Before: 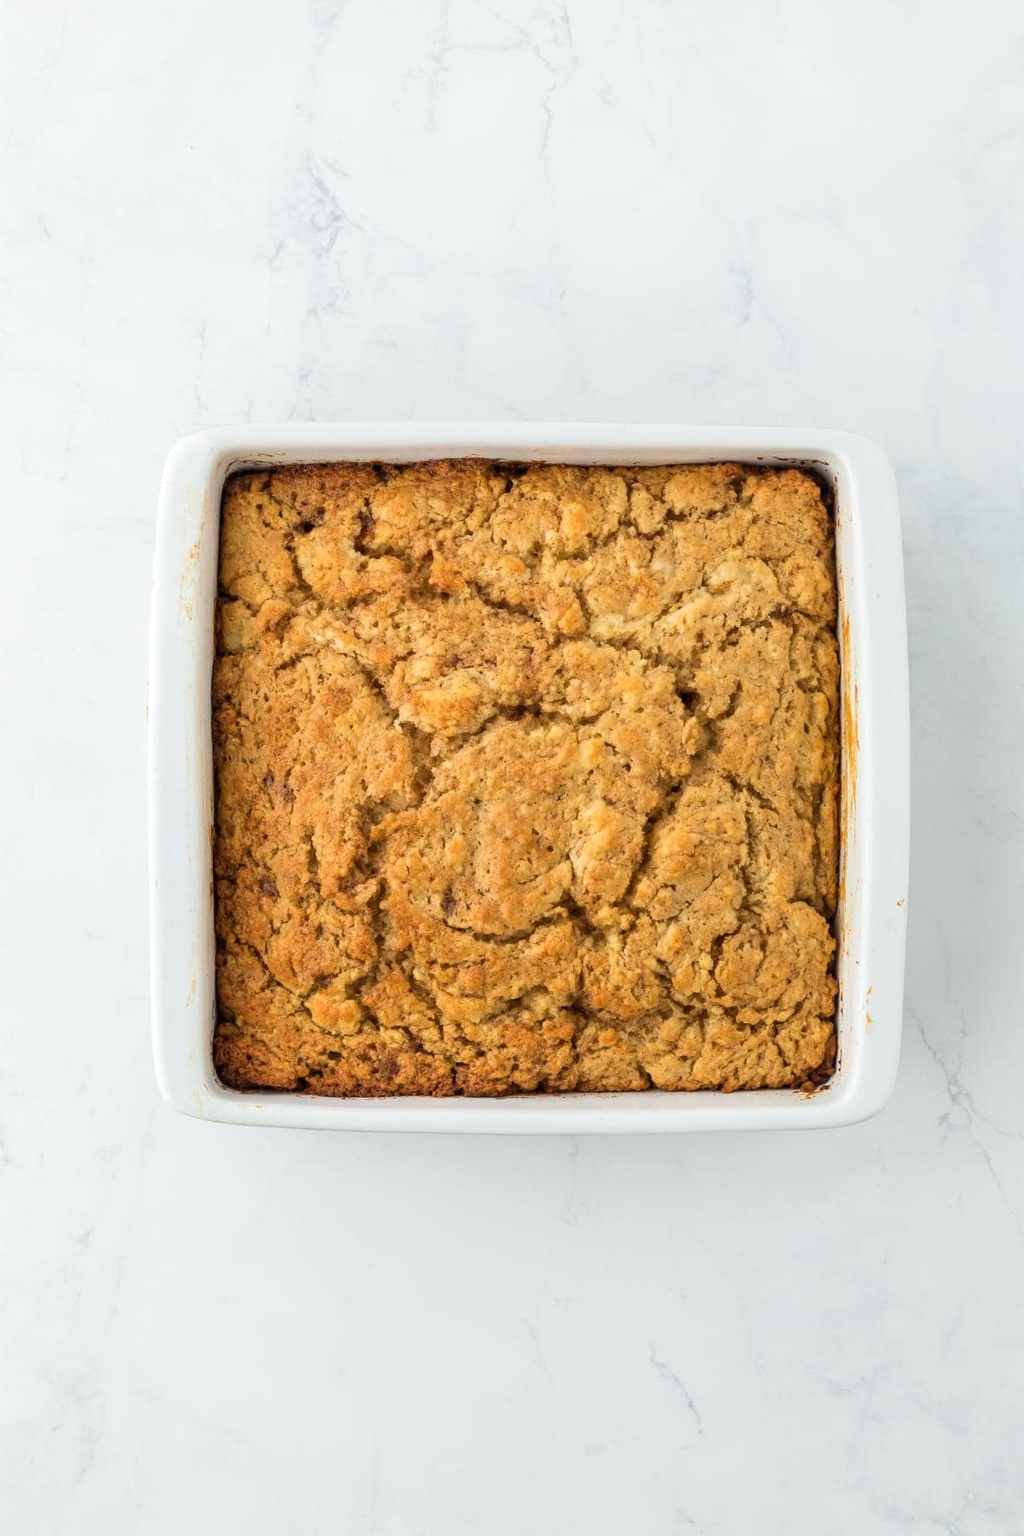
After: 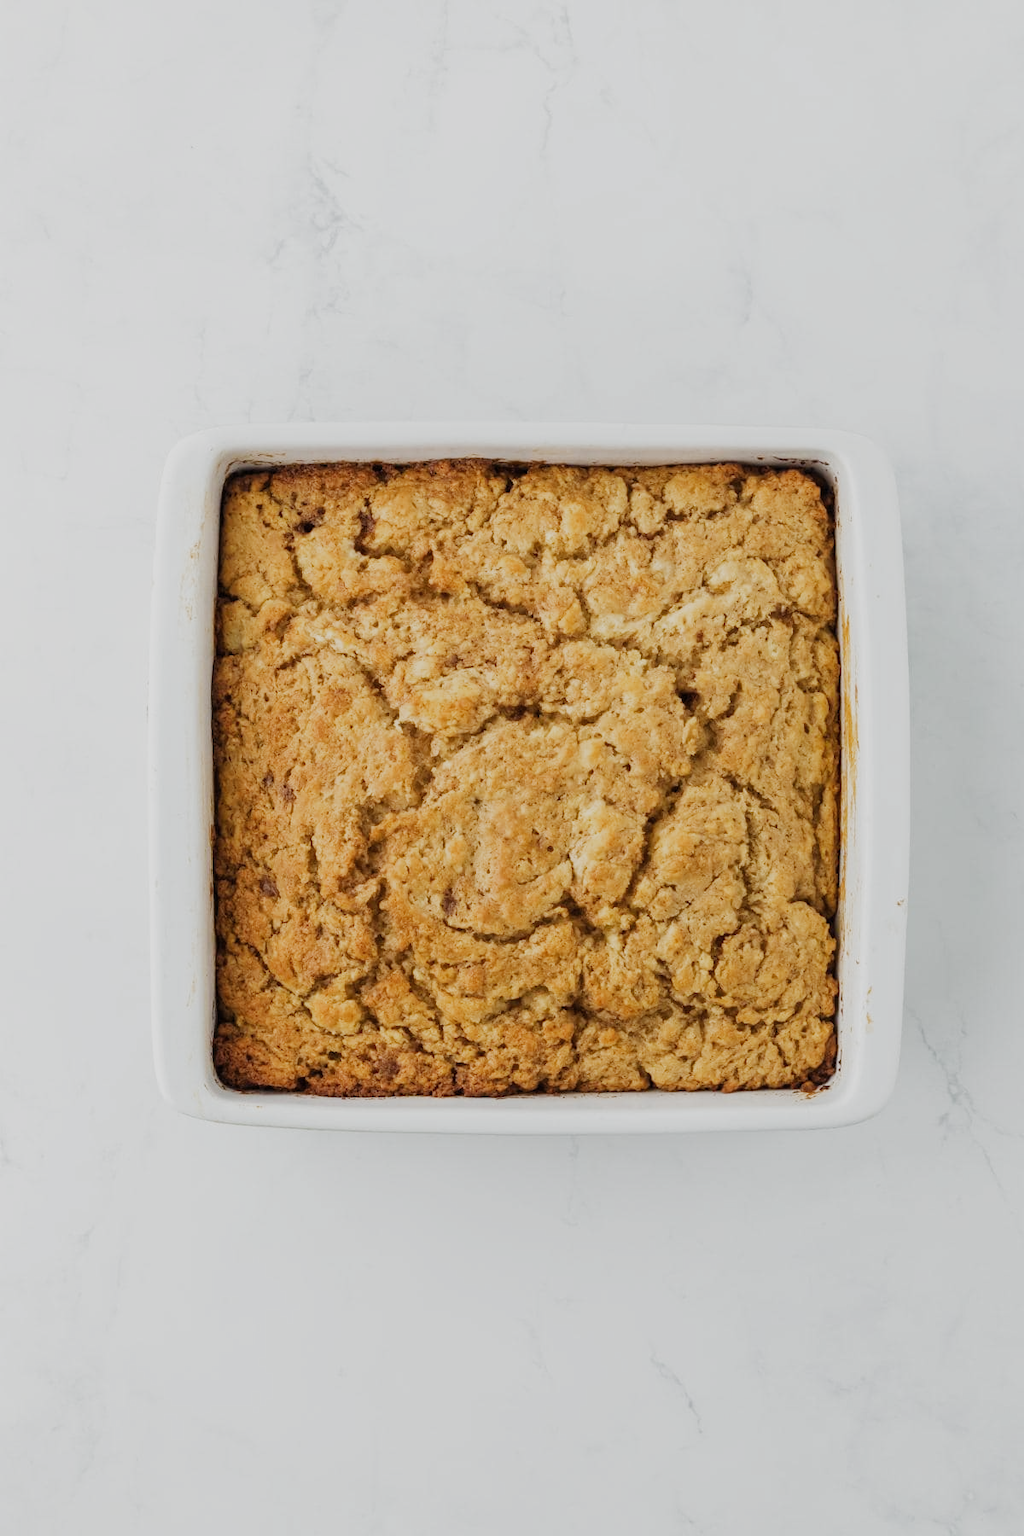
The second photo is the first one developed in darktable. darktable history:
filmic rgb: black relative exposure -14.33 EV, white relative exposure 3.36 EV, hardness 7.87, contrast 1, preserve chrominance no, color science v5 (2021), iterations of high-quality reconstruction 0, contrast in shadows safe, contrast in highlights safe
exposure: exposure -0.046 EV, compensate exposure bias true, compensate highlight preservation false
